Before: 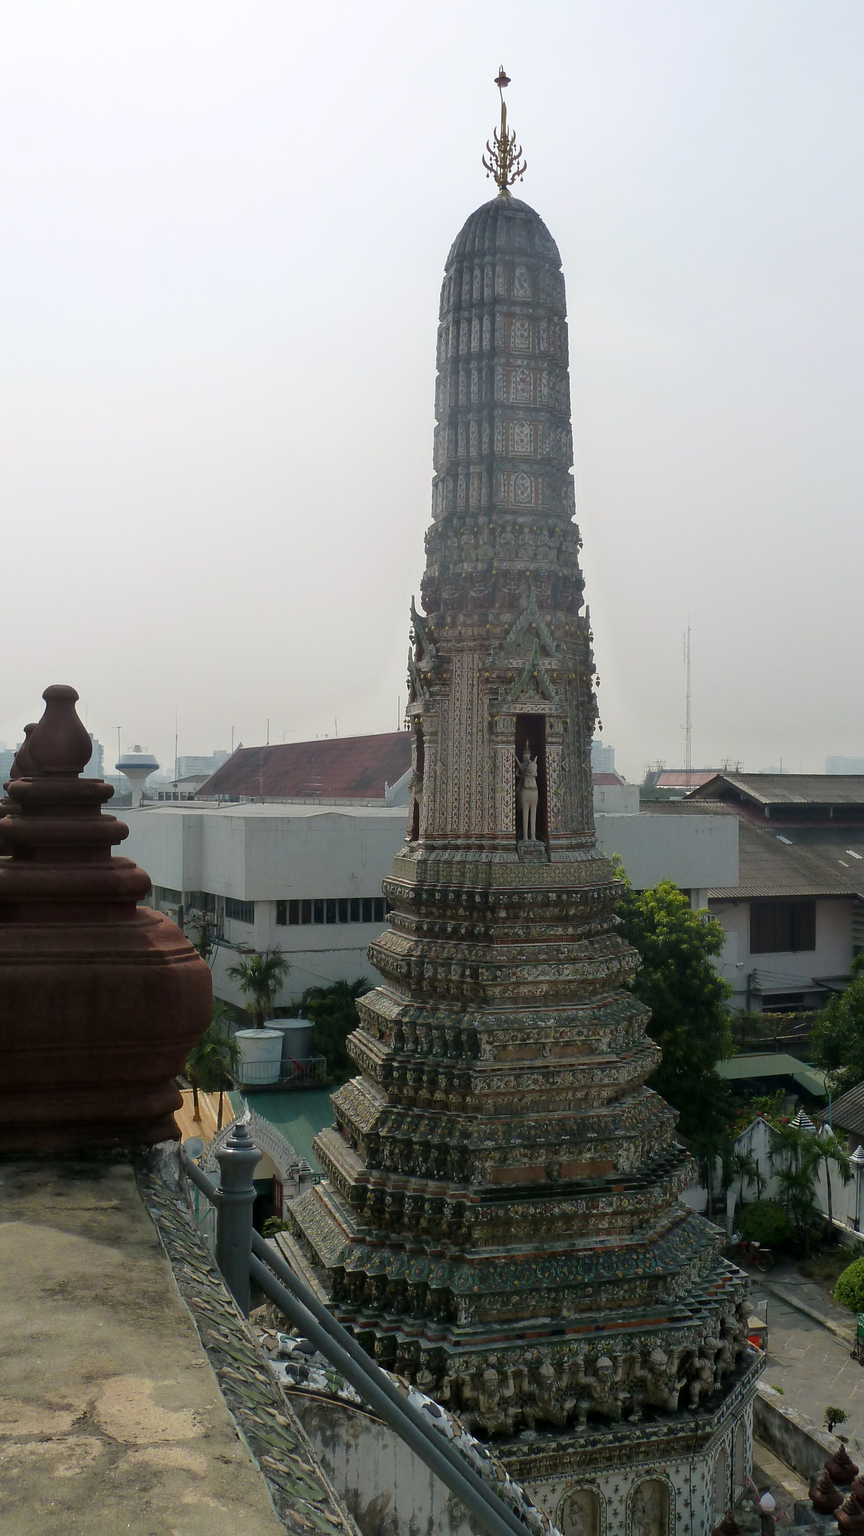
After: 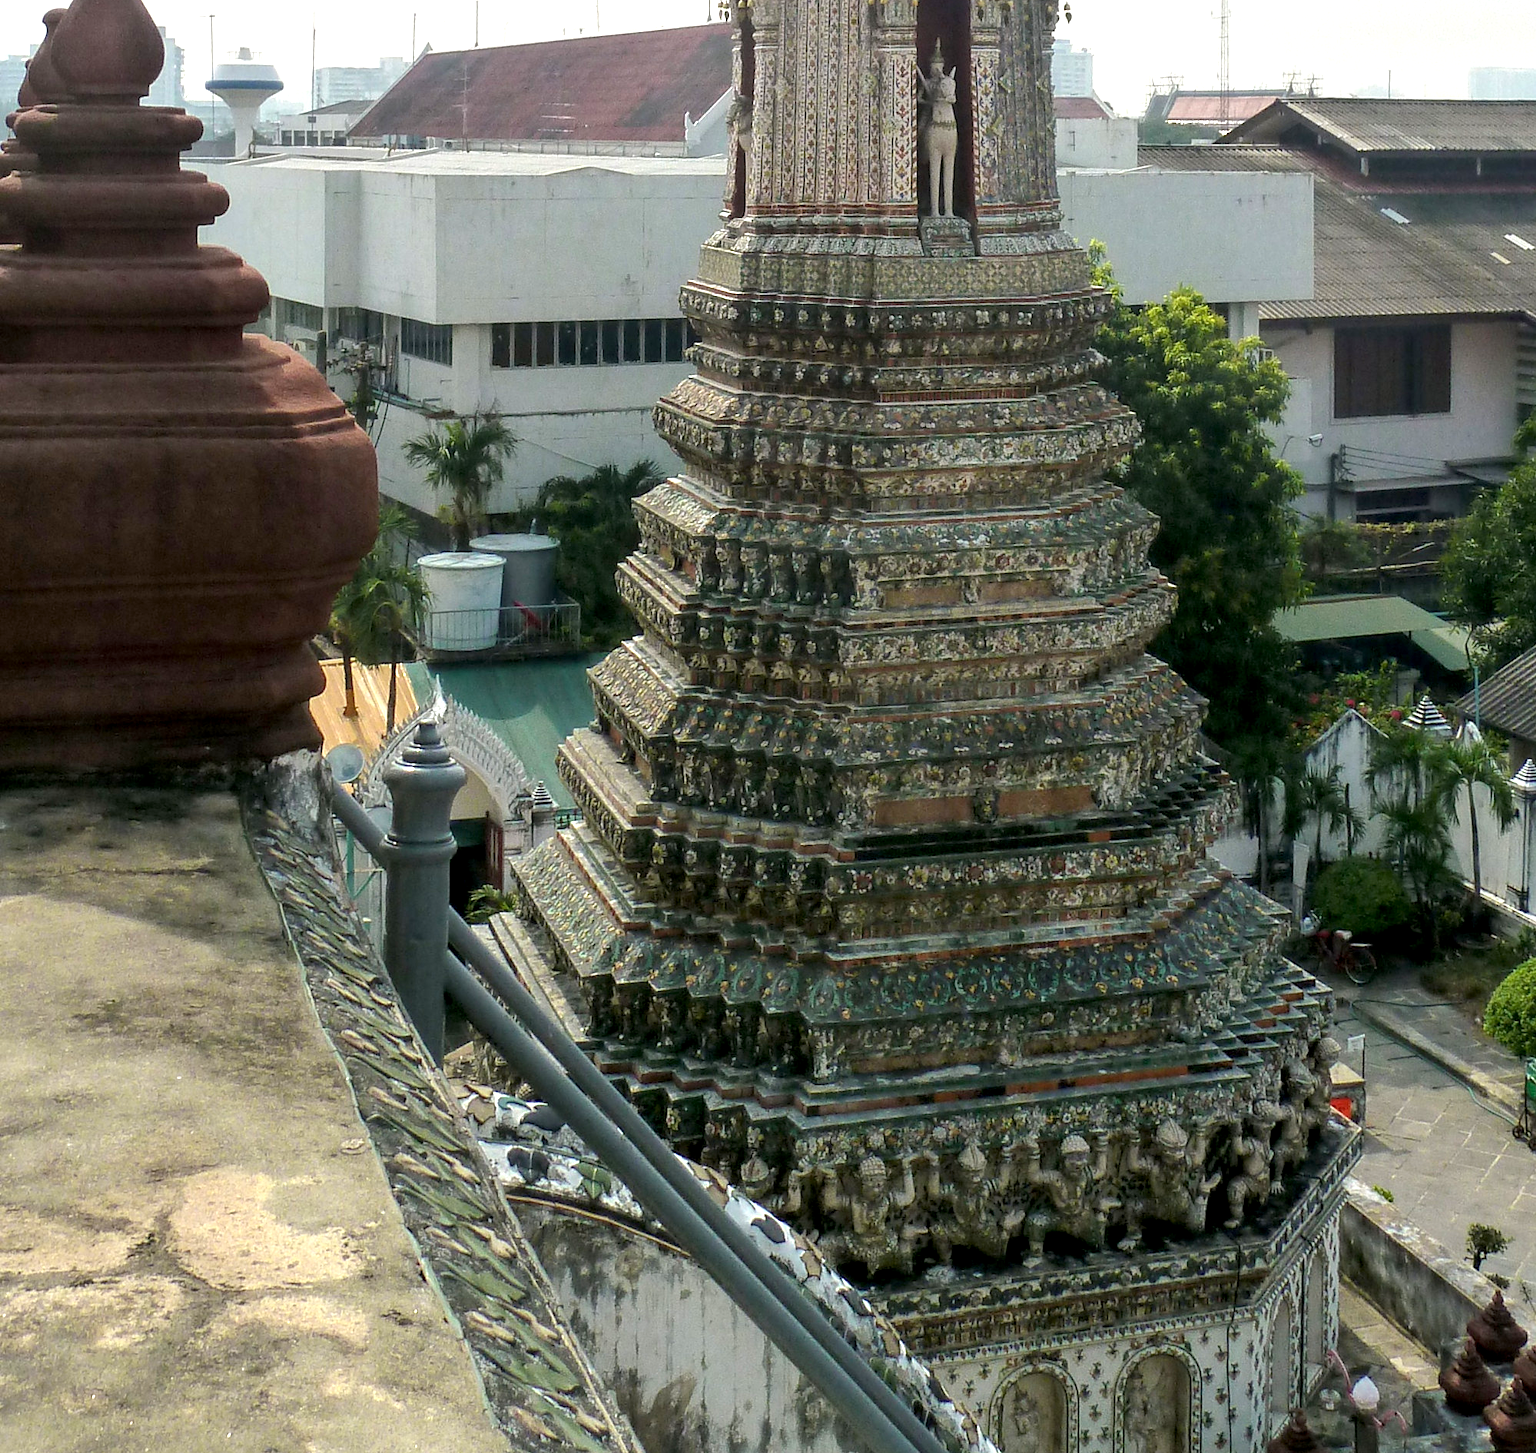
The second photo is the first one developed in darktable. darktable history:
crop and rotate: top 46.799%, right 0.033%
local contrast: on, module defaults
exposure: black level correction 0.001, exposure 1.12 EV, compensate exposure bias true, compensate highlight preservation false
